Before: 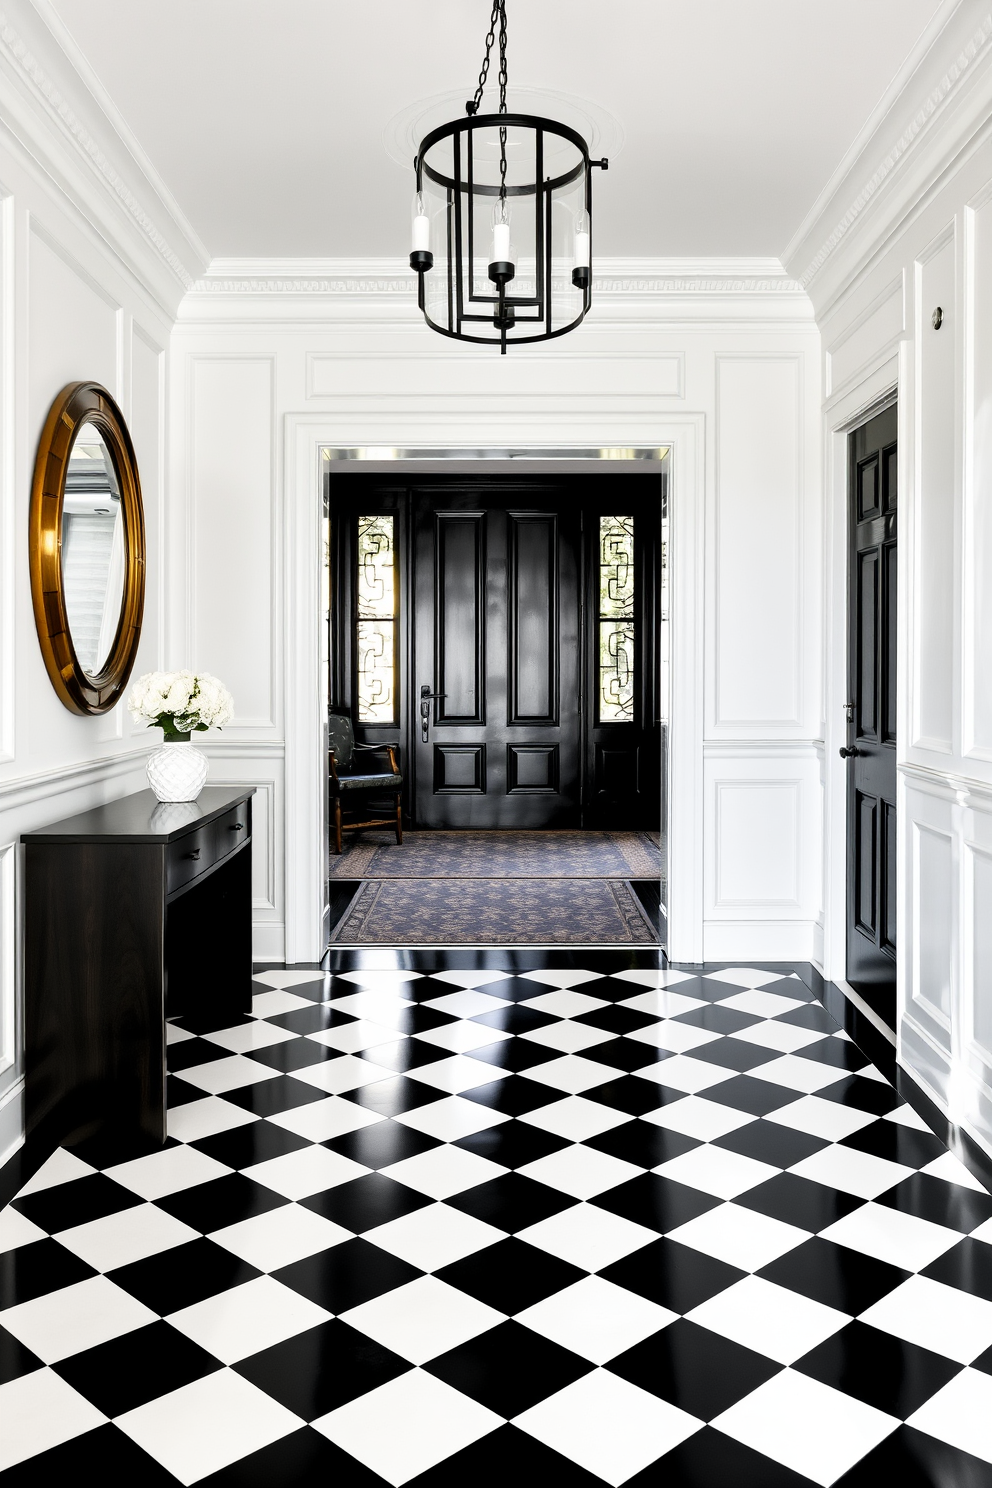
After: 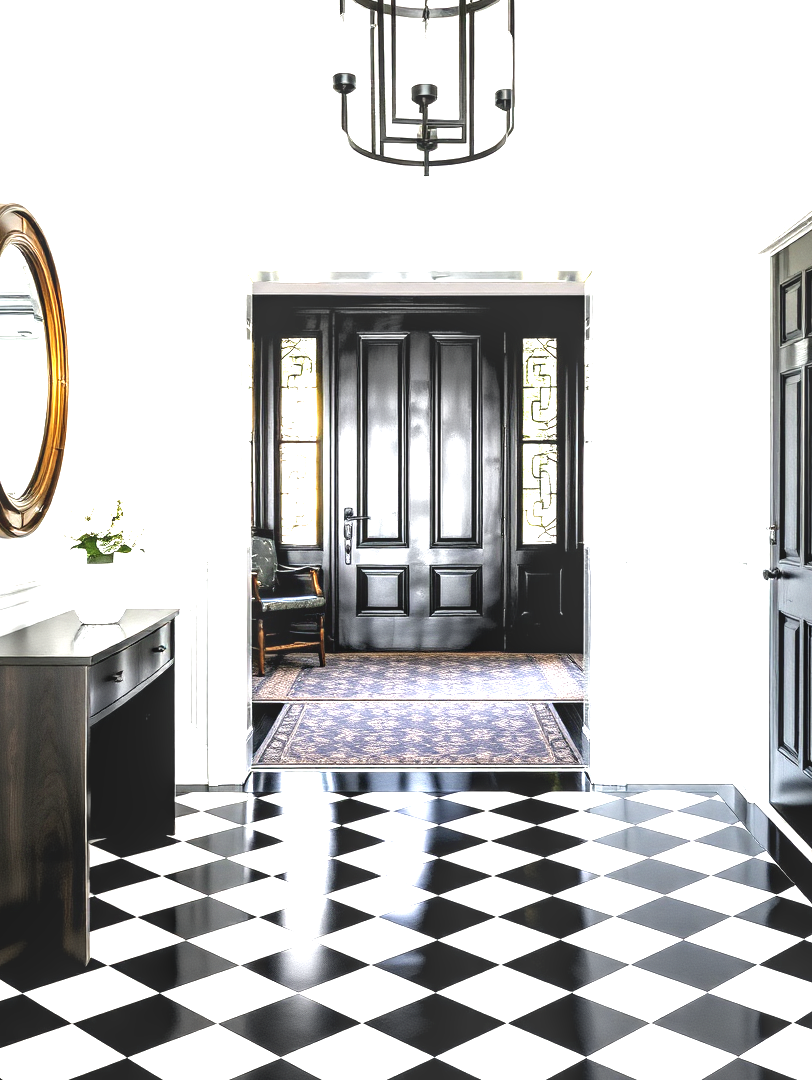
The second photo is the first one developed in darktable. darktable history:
local contrast: on, module defaults
crop: left 7.85%, top 11.962%, right 10.246%, bottom 15.444%
exposure: black level correction 0, exposure 1.502 EV, compensate highlight preservation false
velvia: strength 10.64%
